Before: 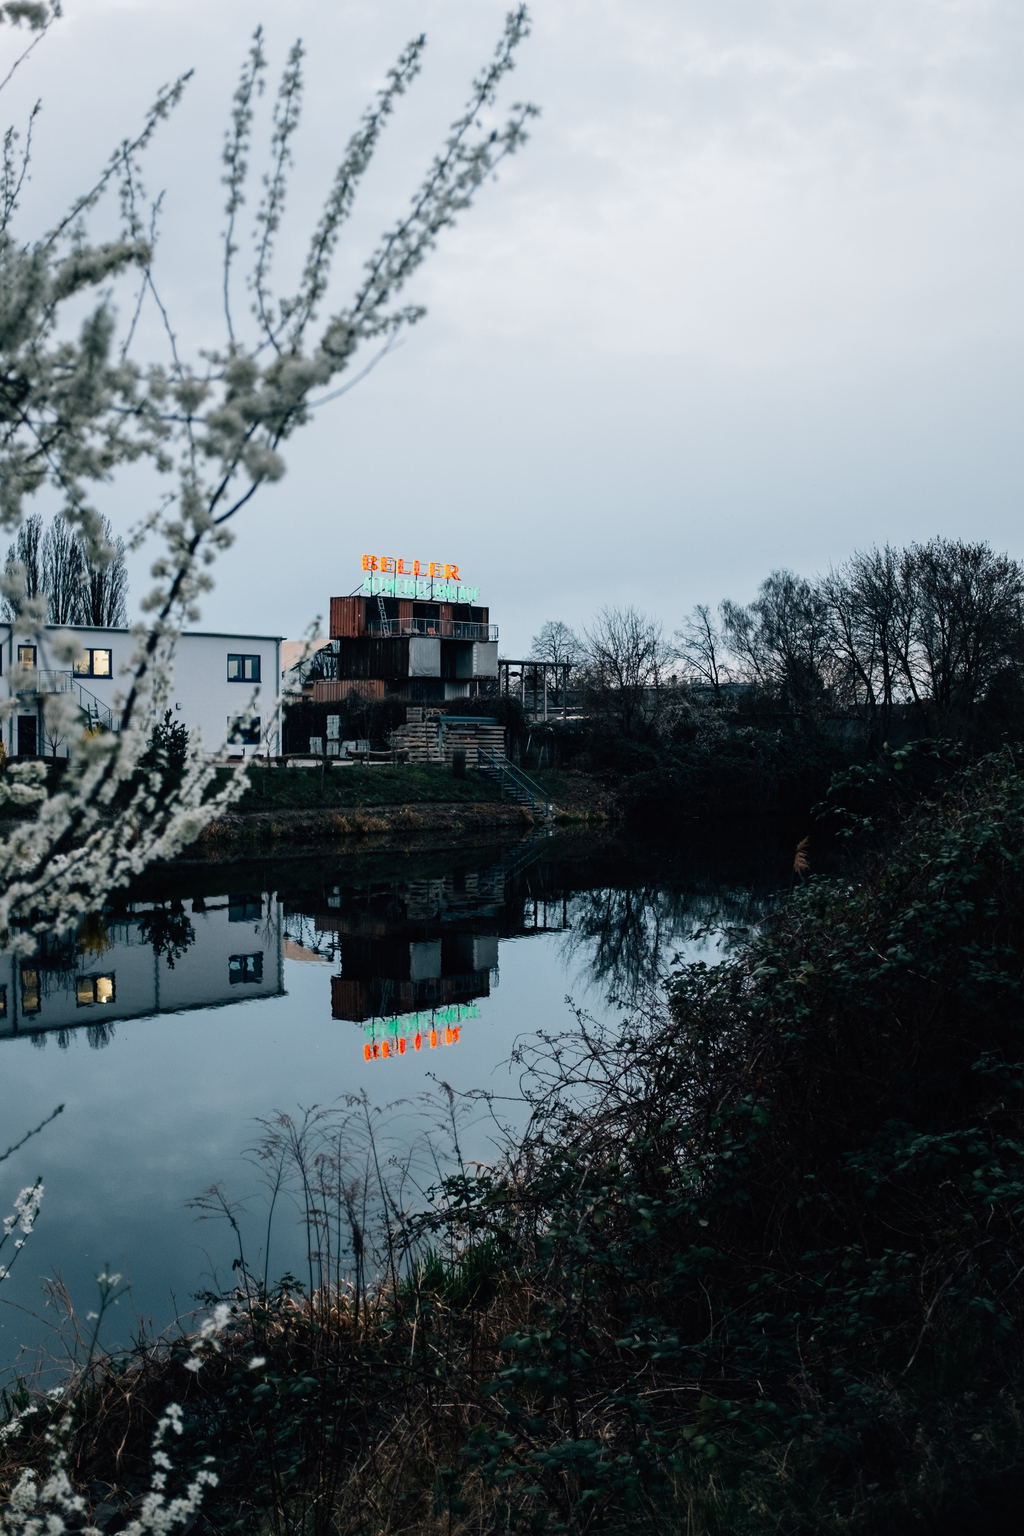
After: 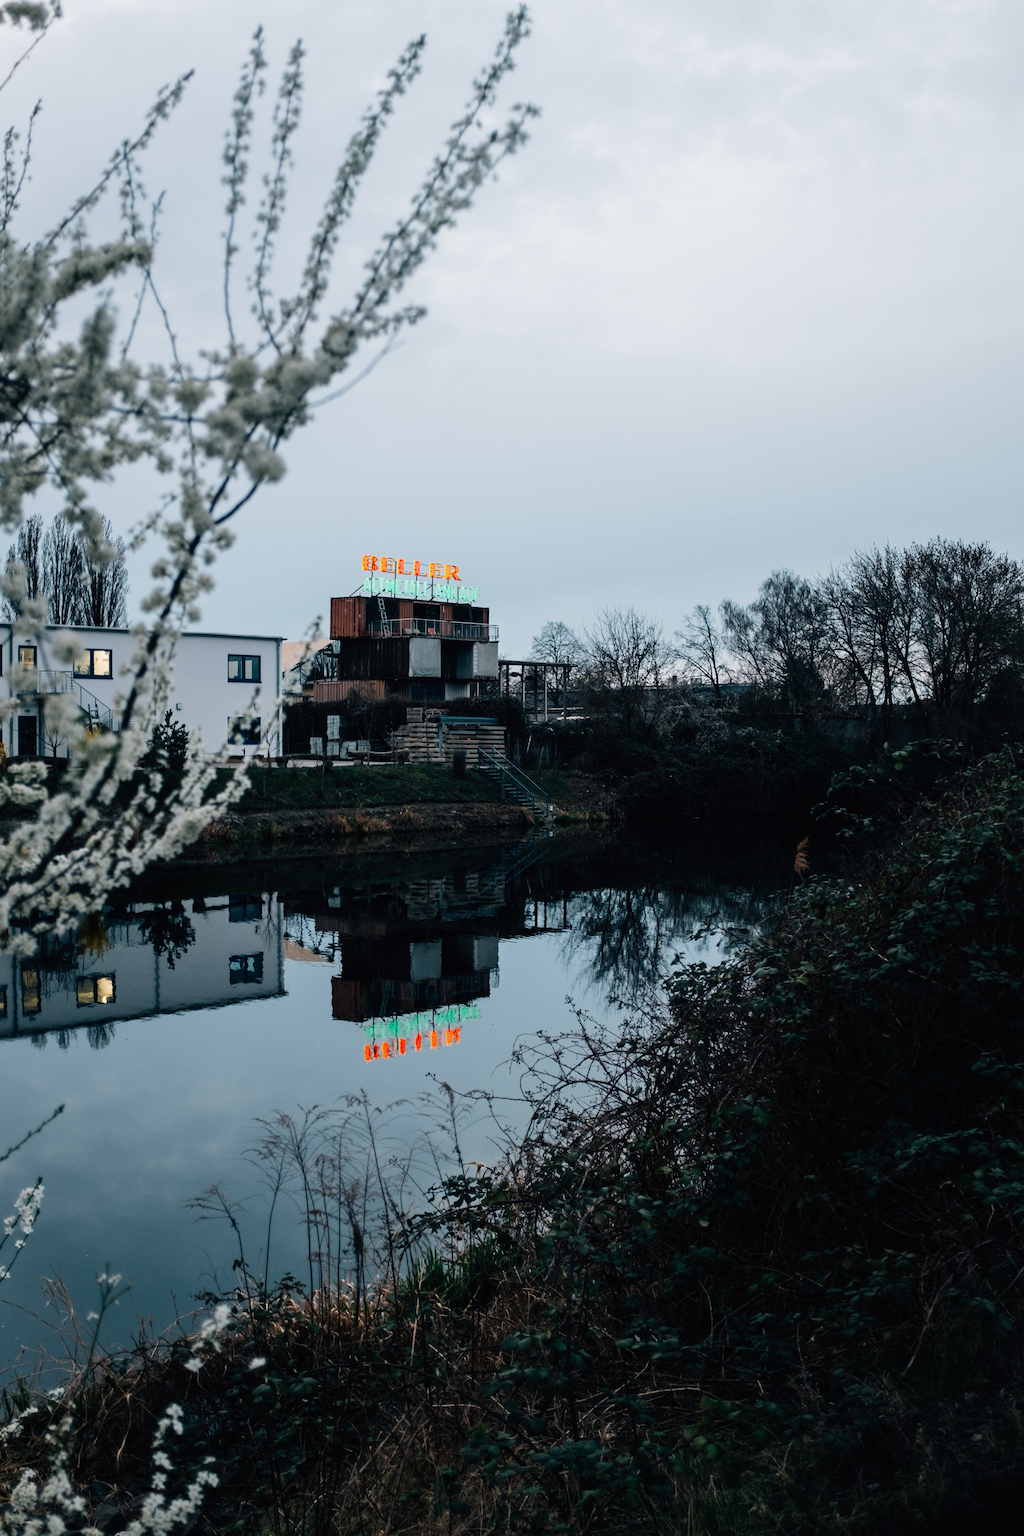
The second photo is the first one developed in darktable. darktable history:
color correction: highlights b* 0.01
